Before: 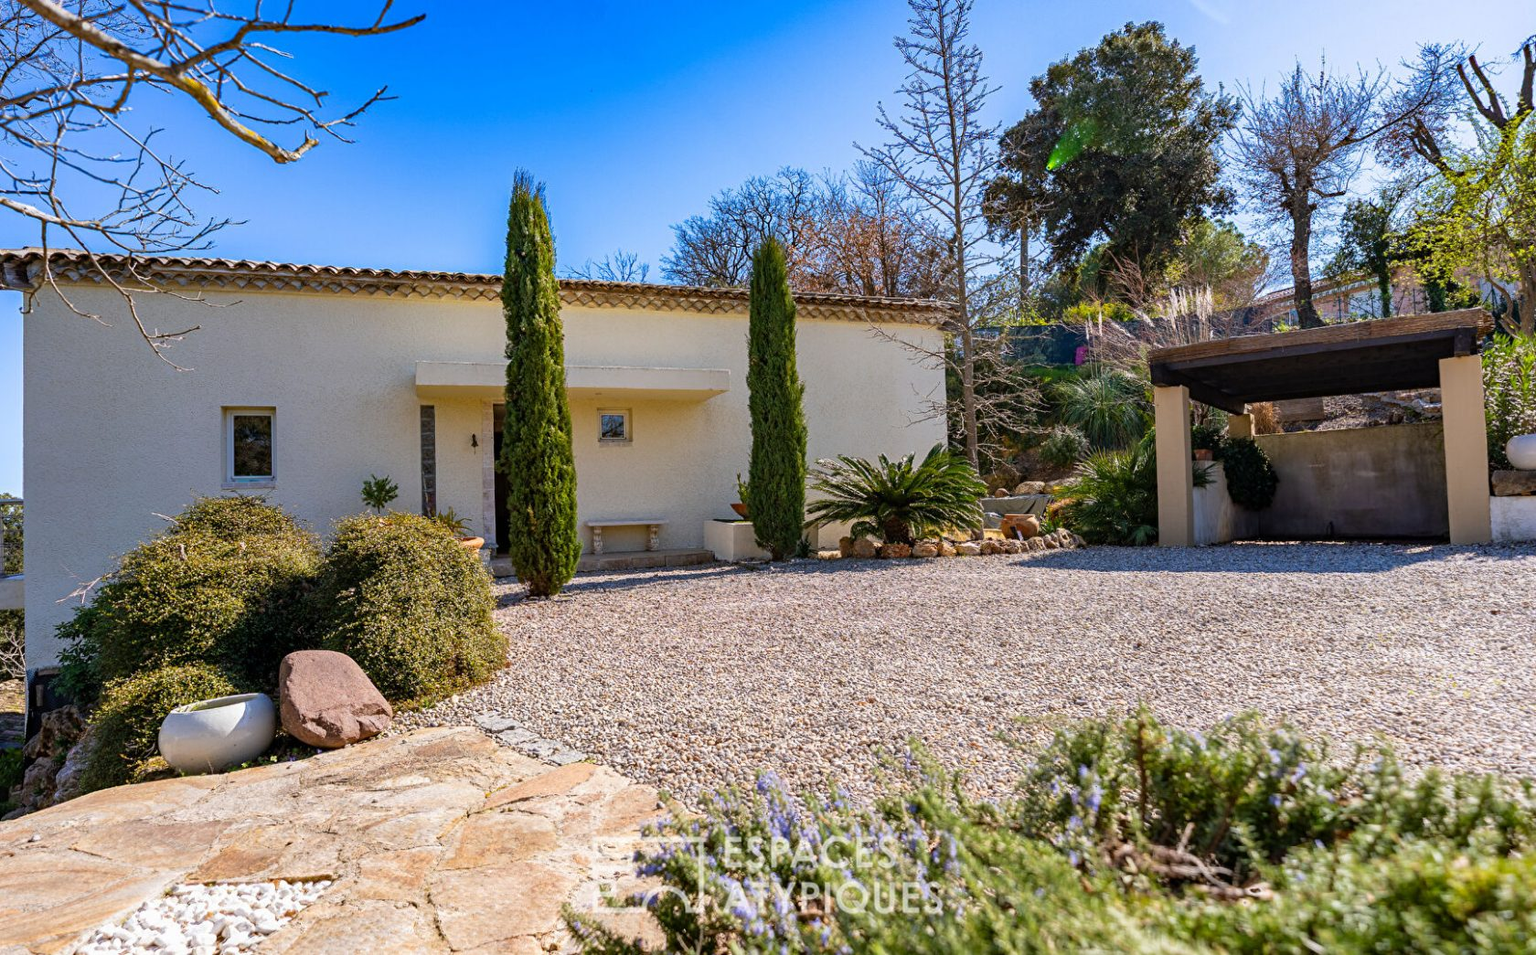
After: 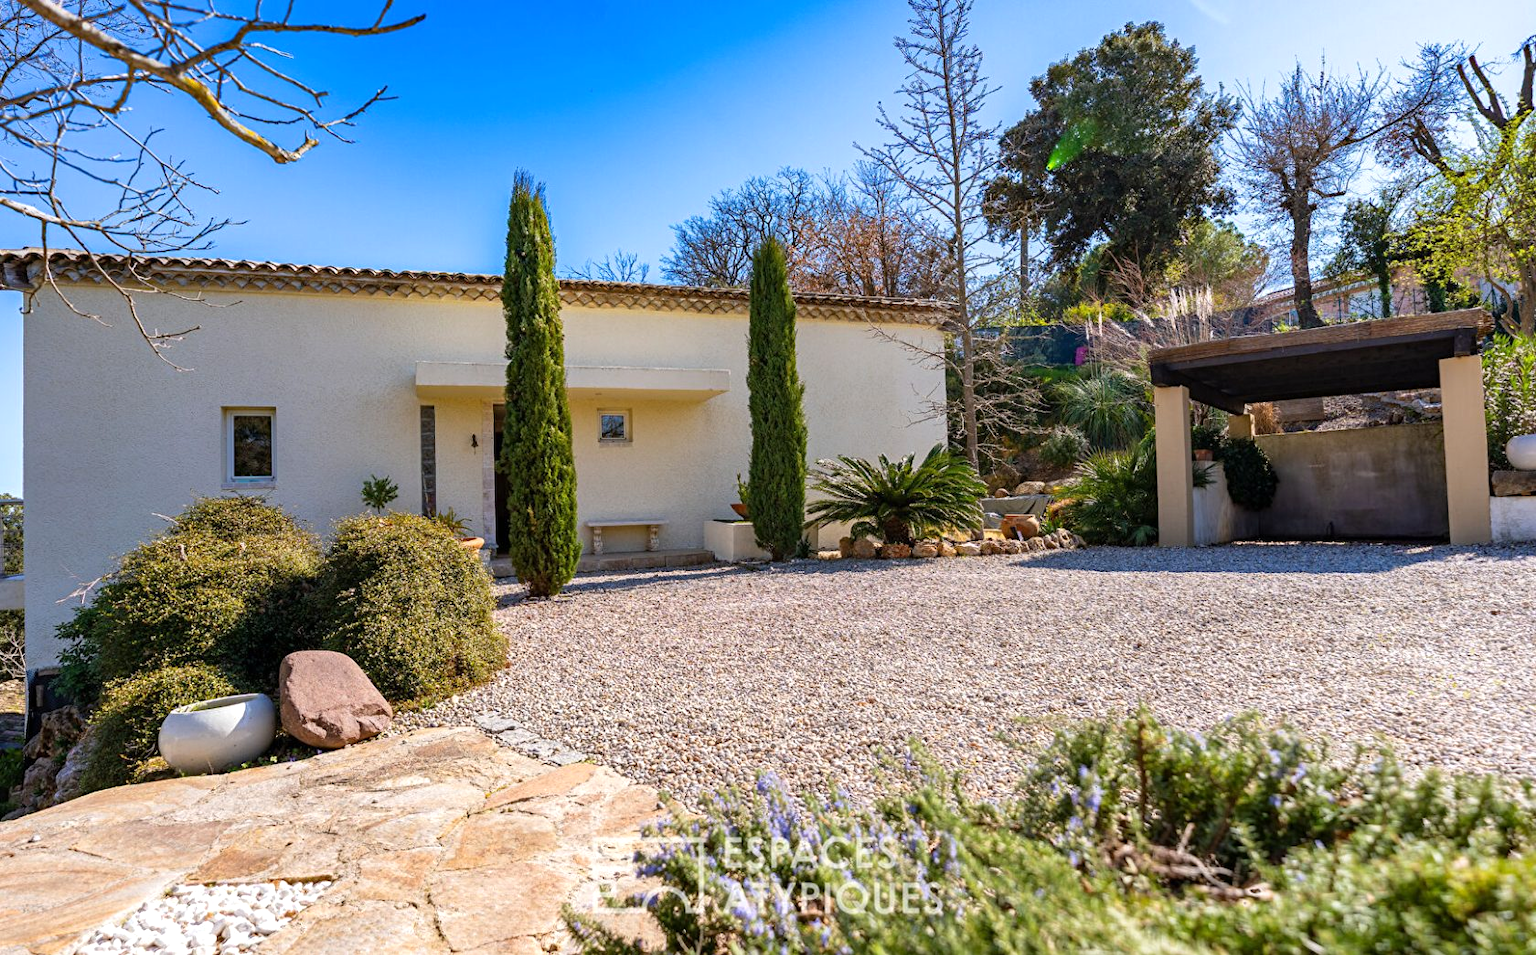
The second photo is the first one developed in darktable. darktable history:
exposure: exposure 0.195 EV, compensate highlight preservation false
